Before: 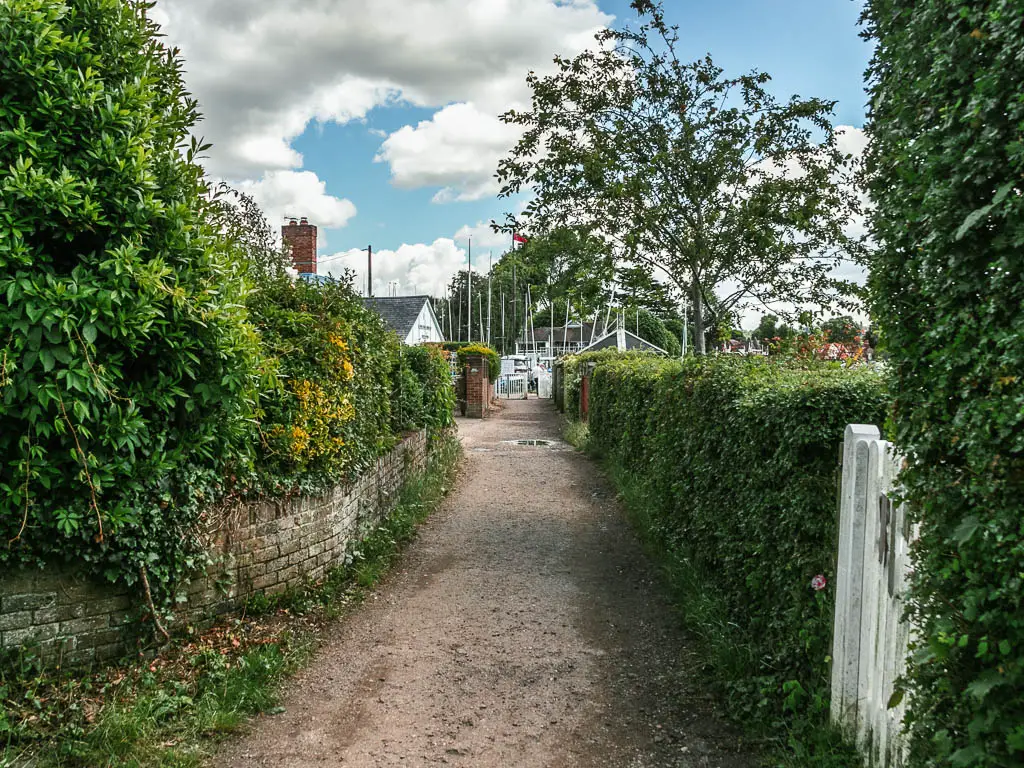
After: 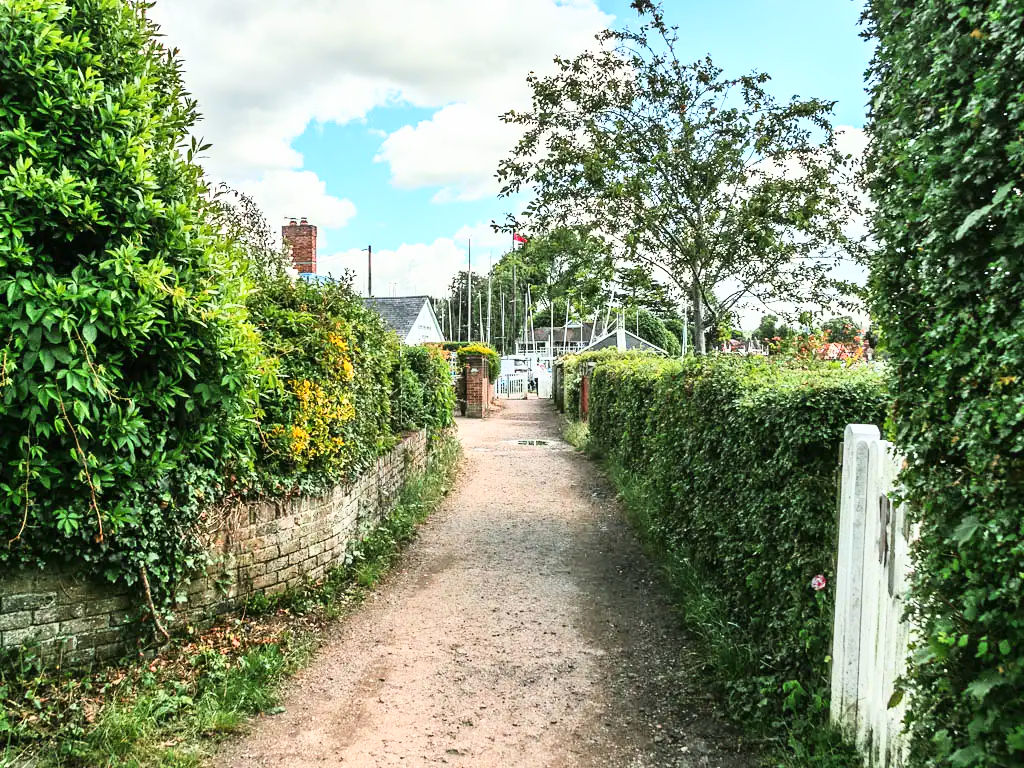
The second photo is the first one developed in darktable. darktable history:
base curve: curves: ch0 [(0, 0) (0.018, 0.026) (0.143, 0.37) (0.33, 0.731) (0.458, 0.853) (0.735, 0.965) (0.905, 0.986) (1, 1)]
